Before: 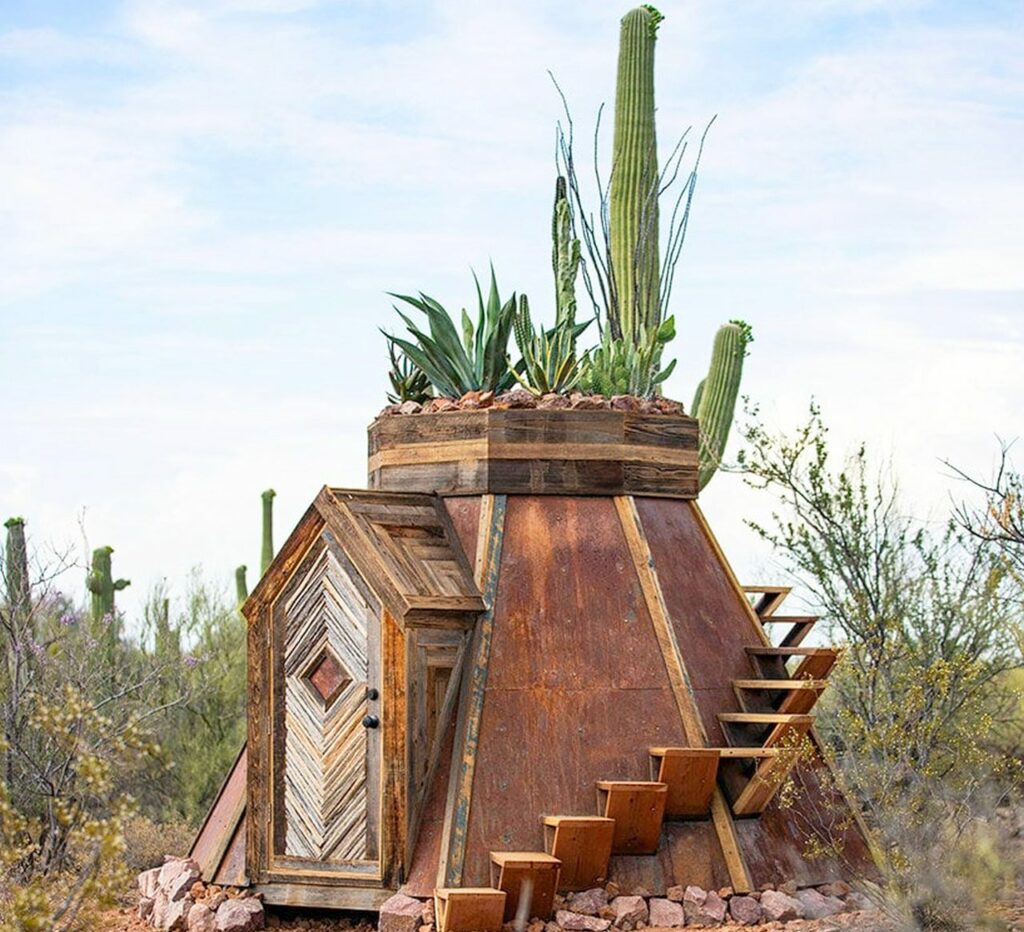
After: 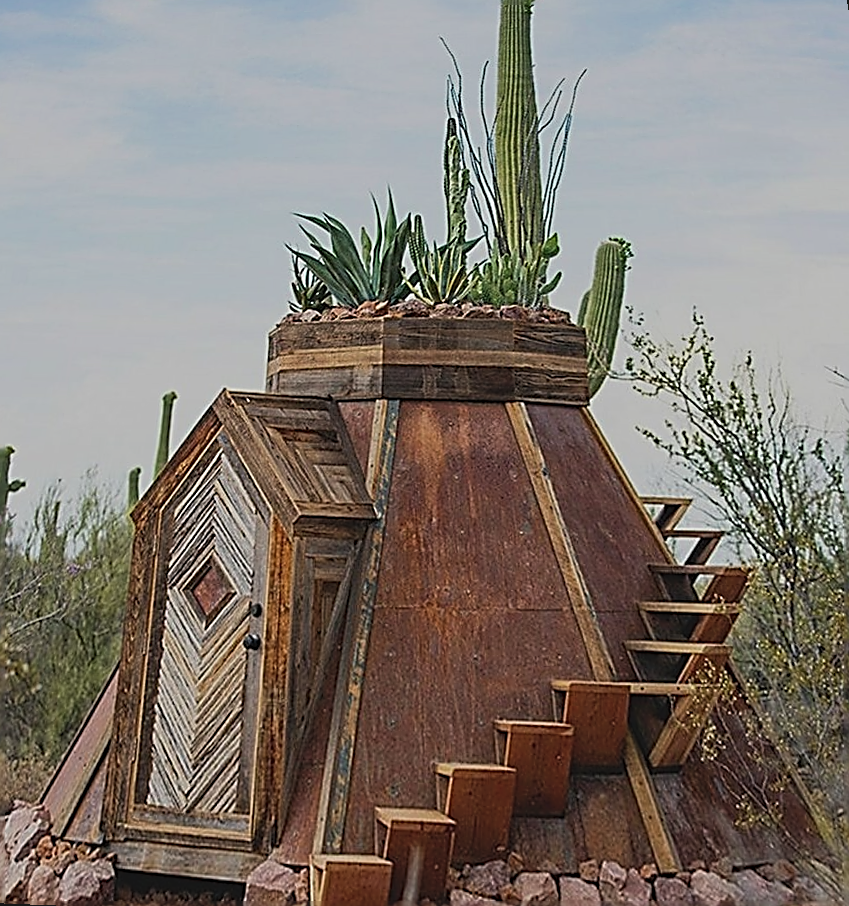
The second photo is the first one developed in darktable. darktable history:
rotate and perspective: rotation 0.72°, lens shift (vertical) -0.352, lens shift (horizontal) -0.051, crop left 0.152, crop right 0.859, crop top 0.019, crop bottom 0.964
sharpen: amount 1.861
exposure: black level correction -0.016, exposure -1.018 EV, compensate highlight preservation false
